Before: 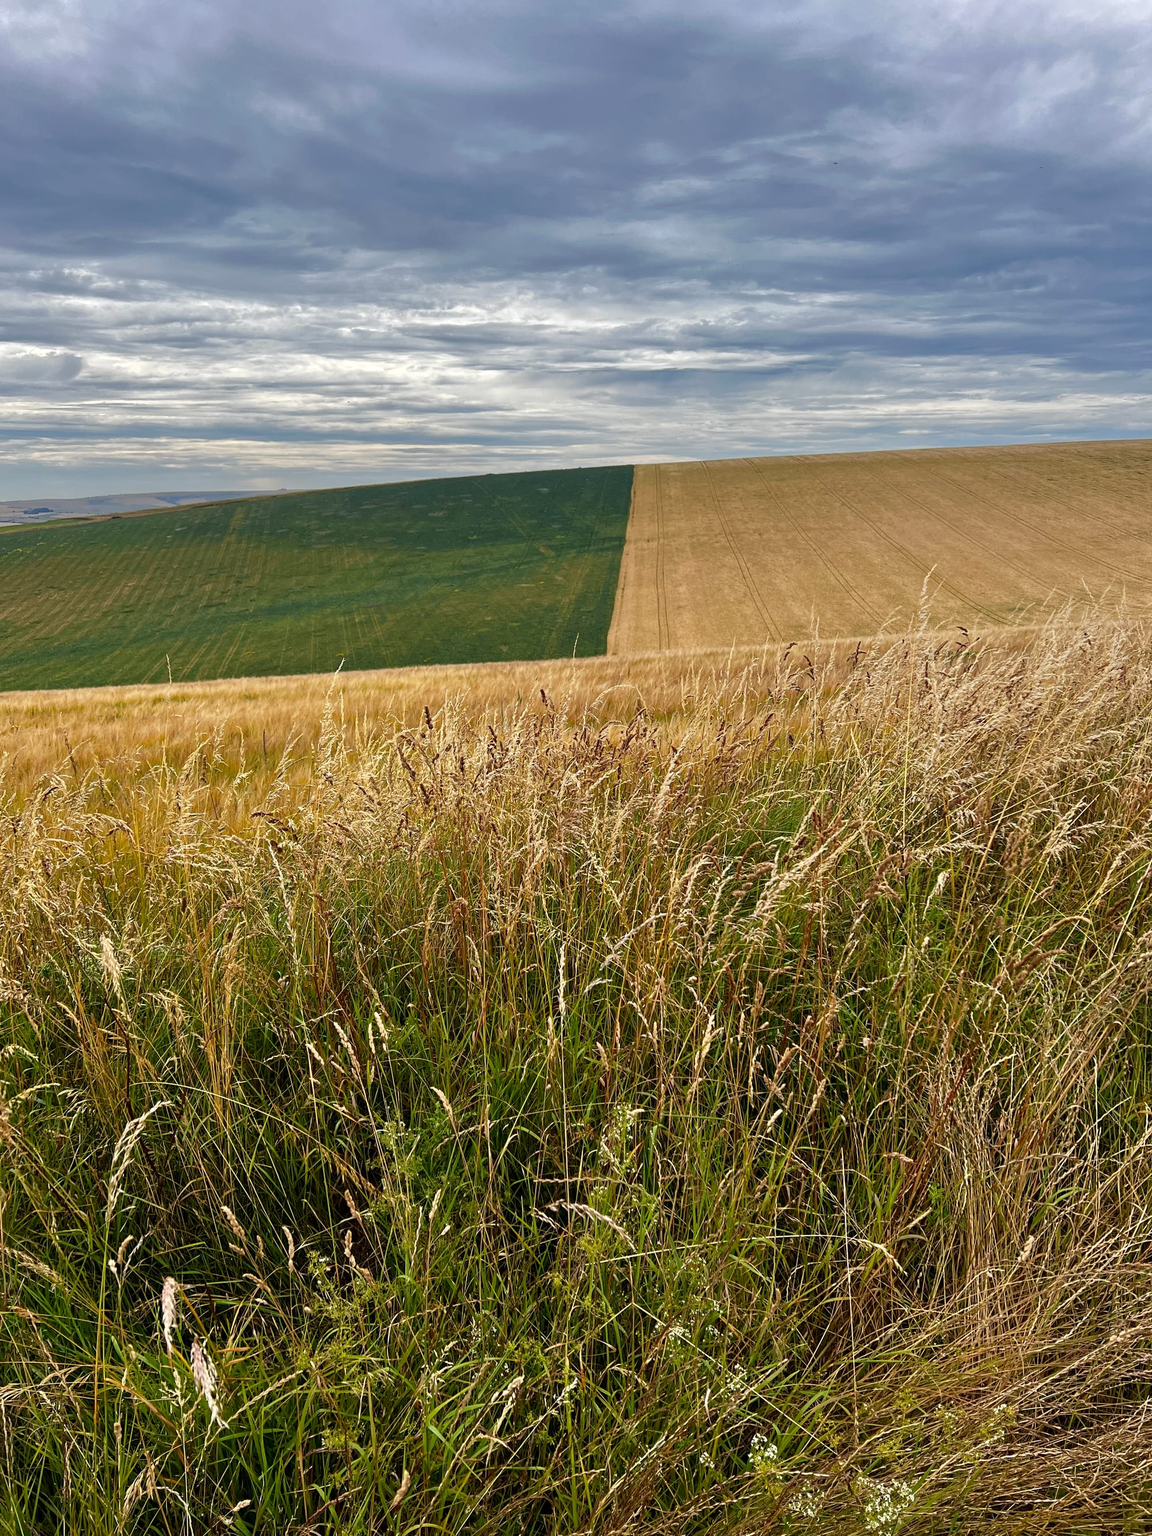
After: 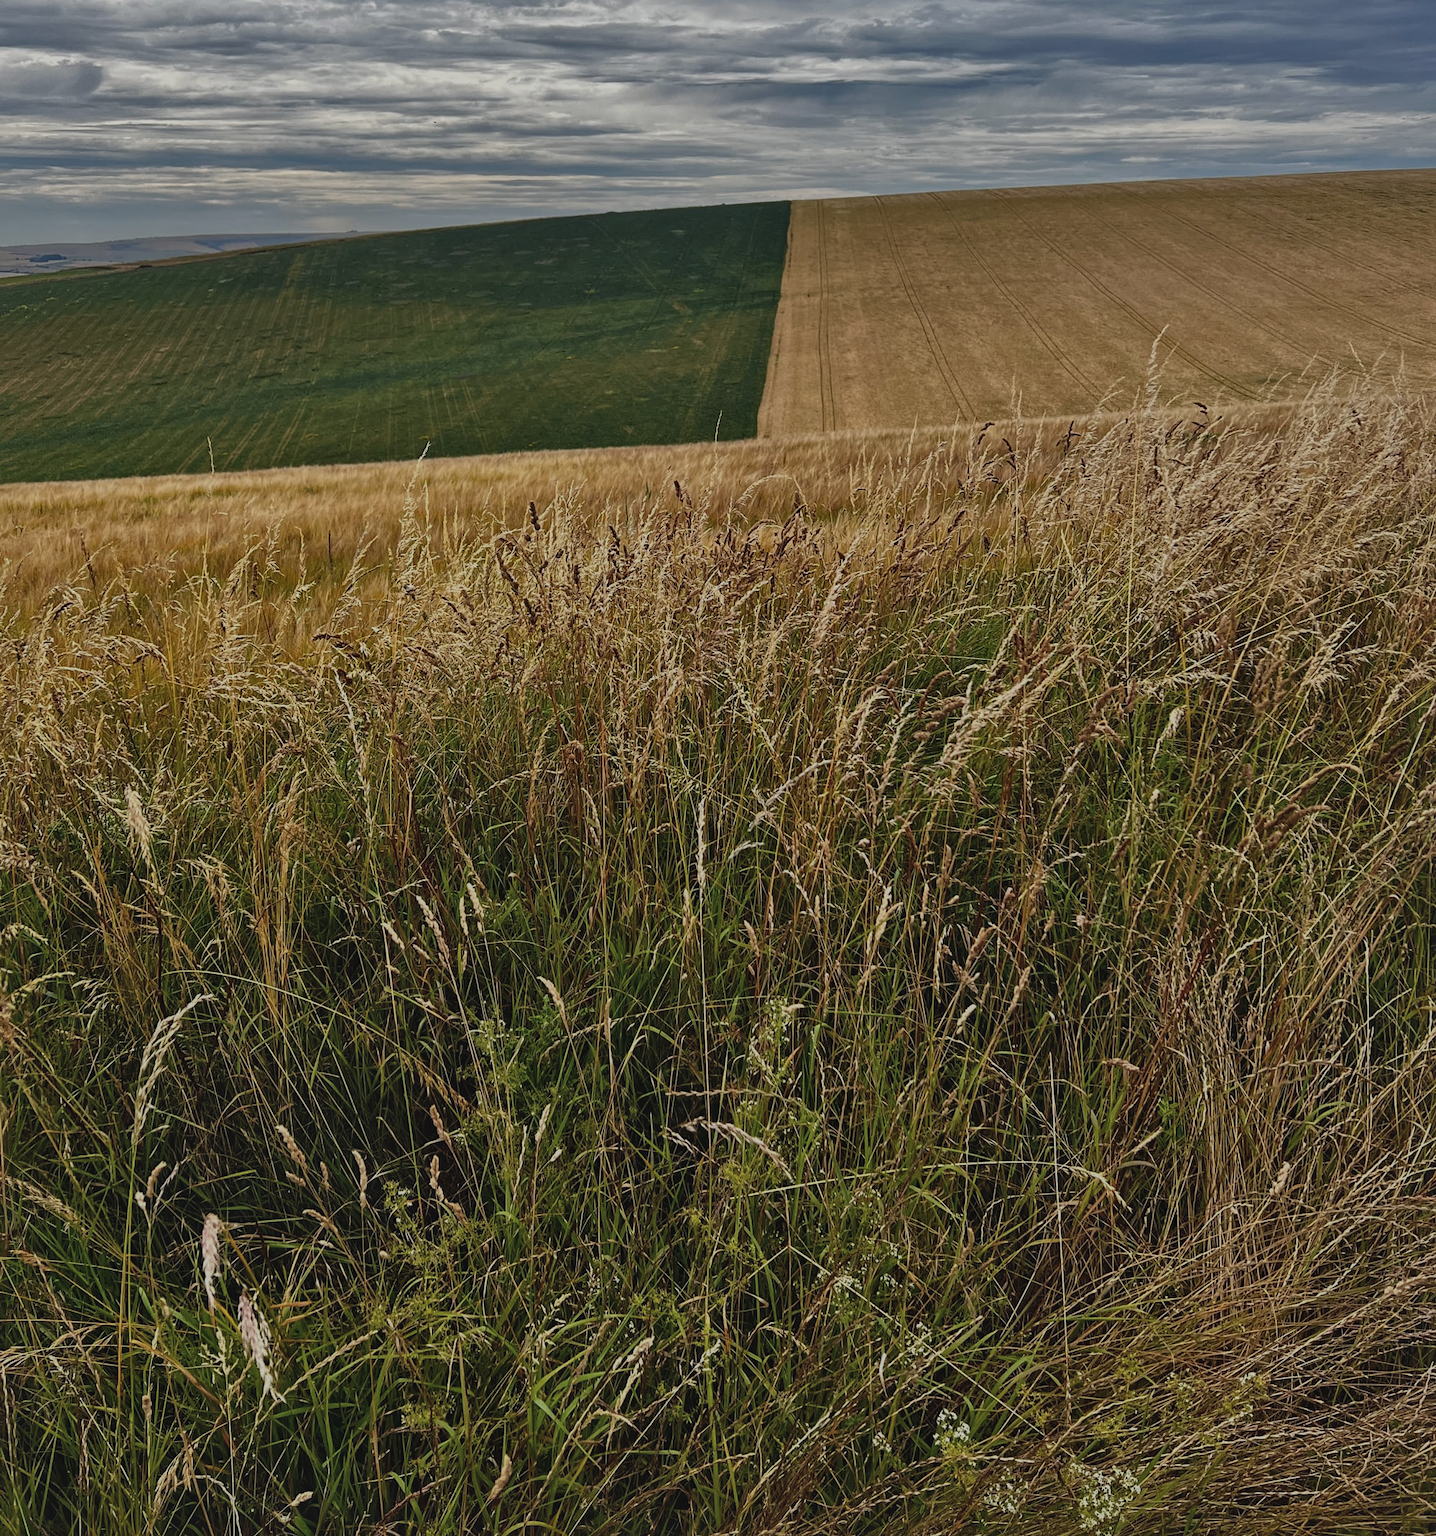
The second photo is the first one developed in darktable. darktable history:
local contrast: mode bilateral grid, contrast 20, coarseness 51, detail 143%, midtone range 0.2
exposure: black level correction -0.018, exposure -1.029 EV, compensate highlight preservation false
crop and rotate: top 19.828%
